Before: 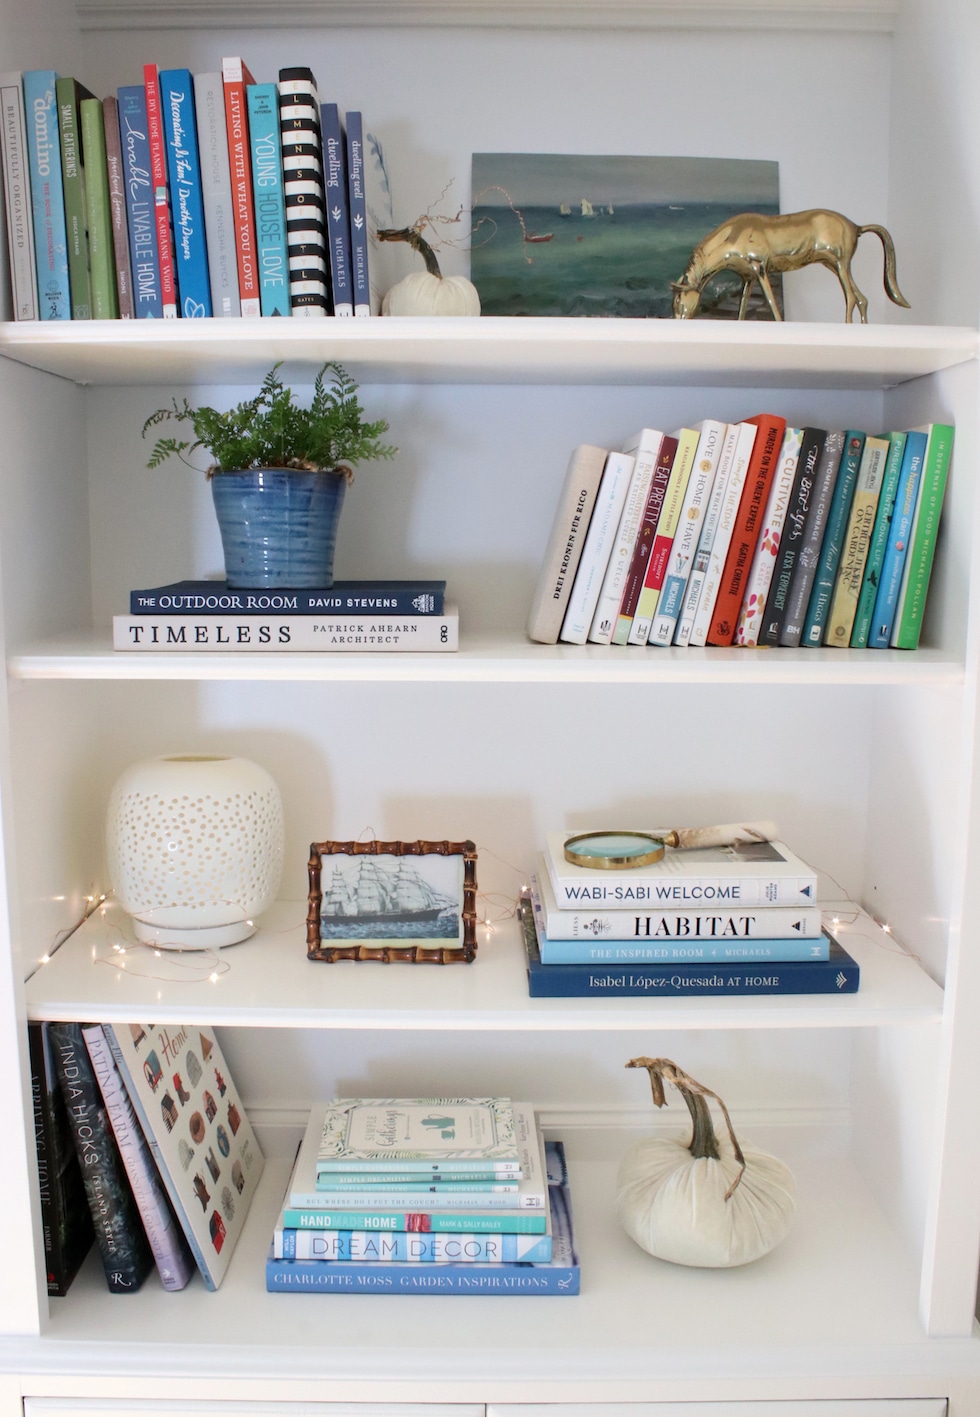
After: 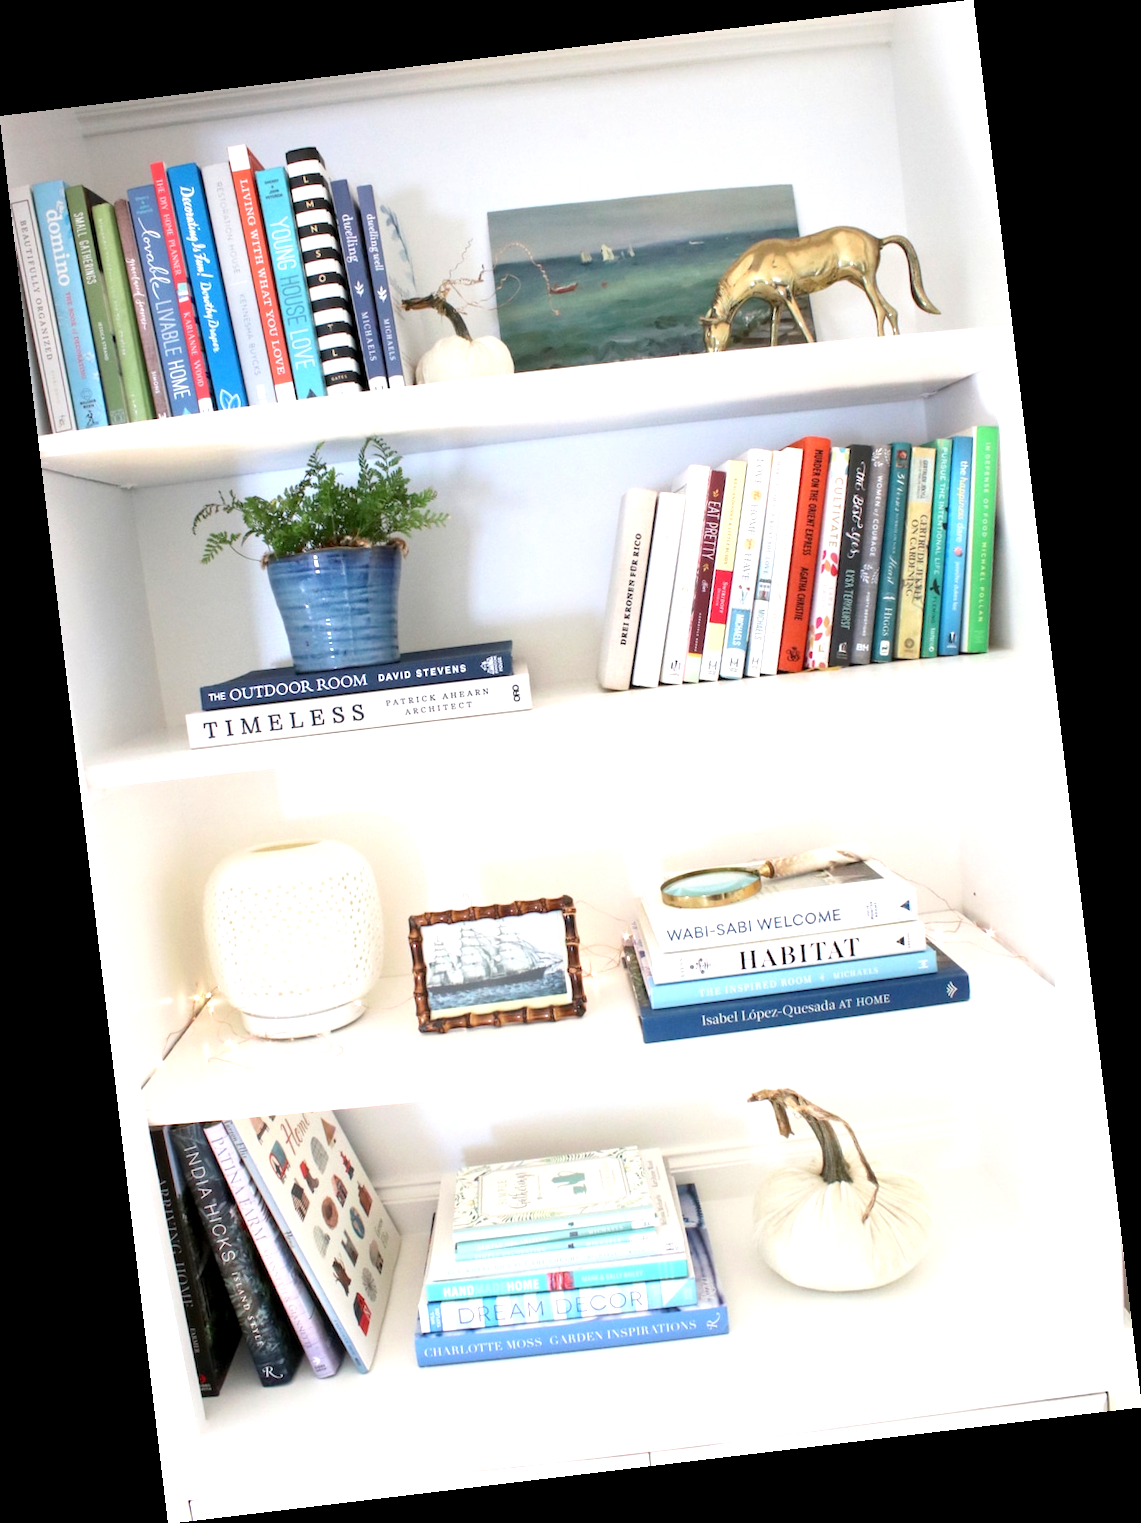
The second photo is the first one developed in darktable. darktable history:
exposure: black level correction 0.001, exposure 1 EV, compensate highlight preservation false
rotate and perspective: rotation -6.83°, automatic cropping off
